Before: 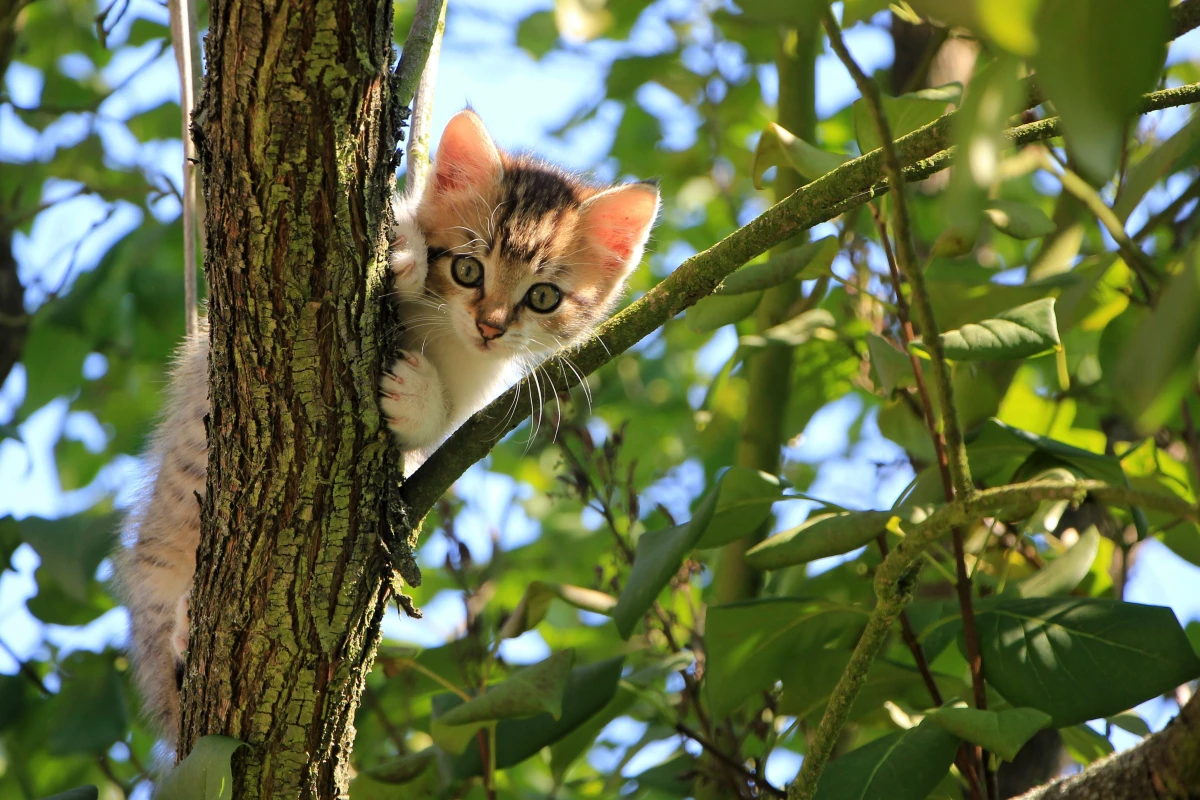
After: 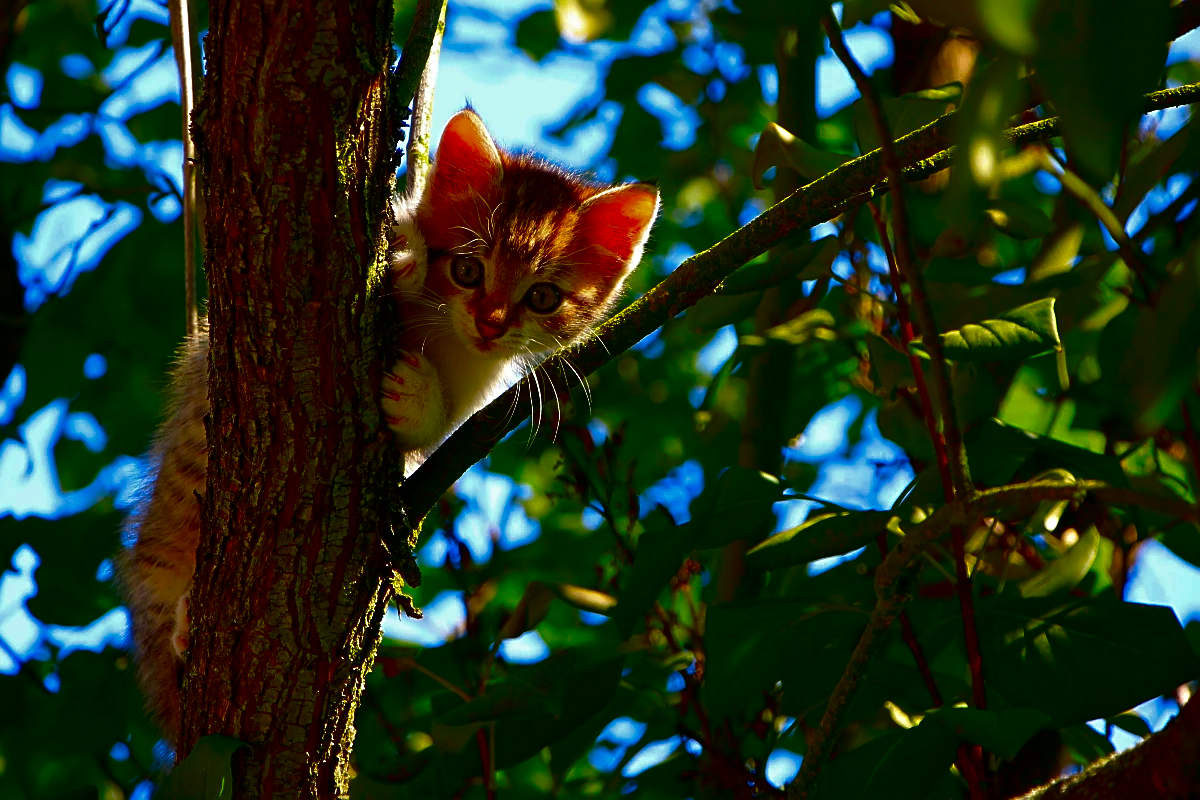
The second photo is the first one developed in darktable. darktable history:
shadows and highlights: shadows 25, highlights -25
sharpen: on, module defaults
contrast brightness saturation: brightness -1, saturation 1
